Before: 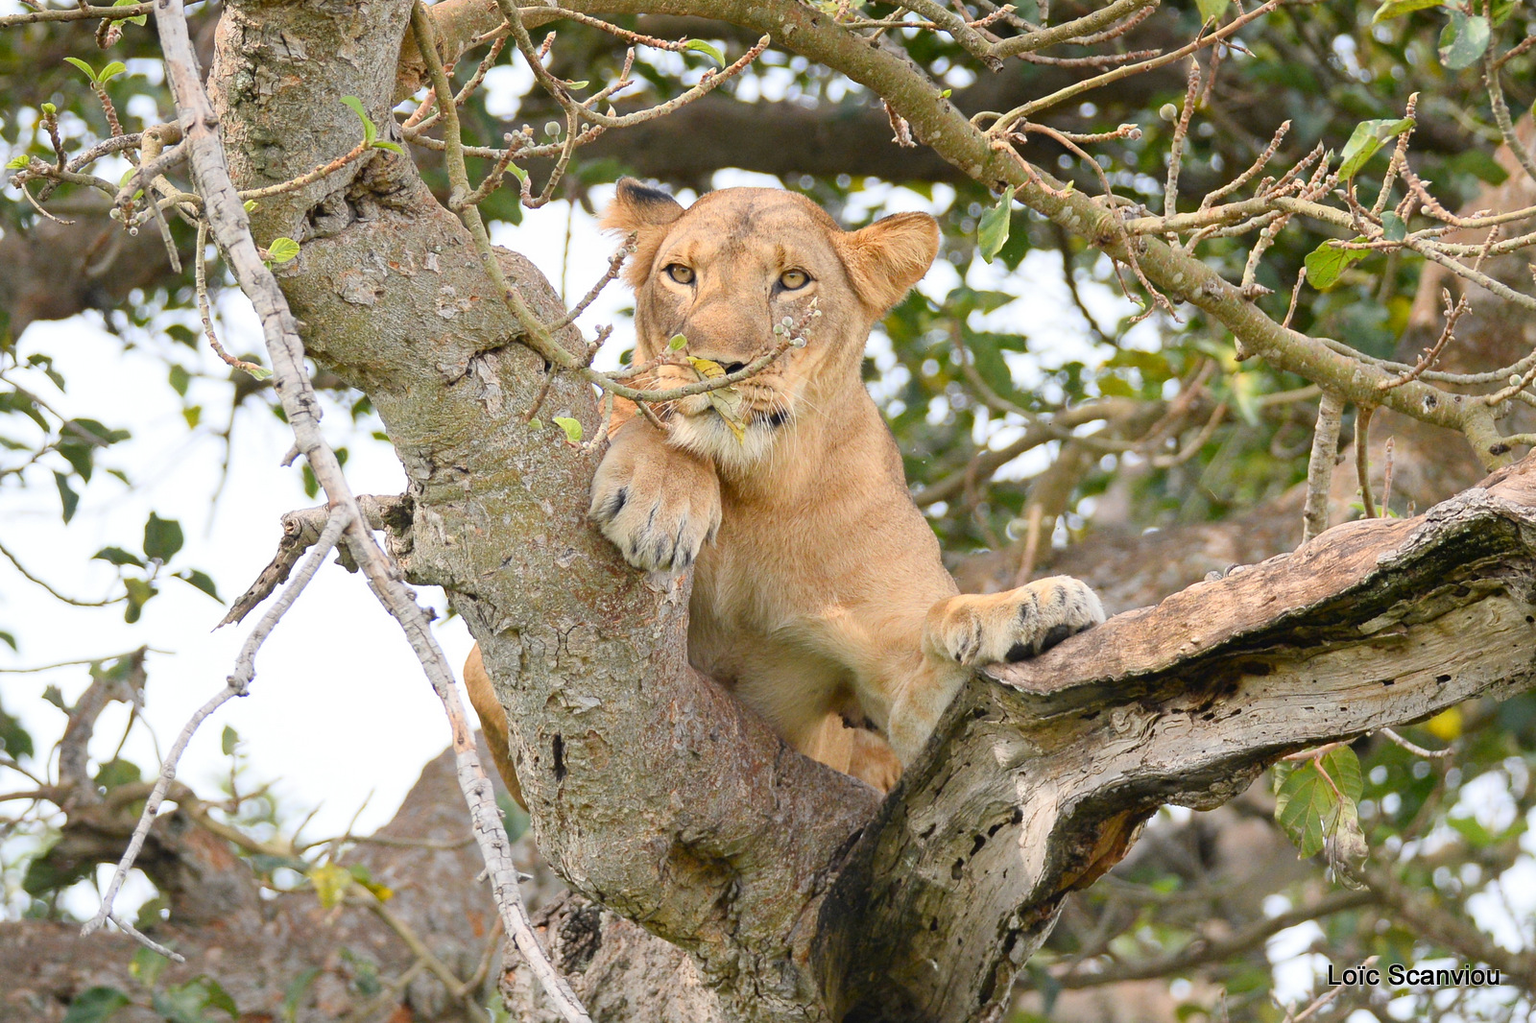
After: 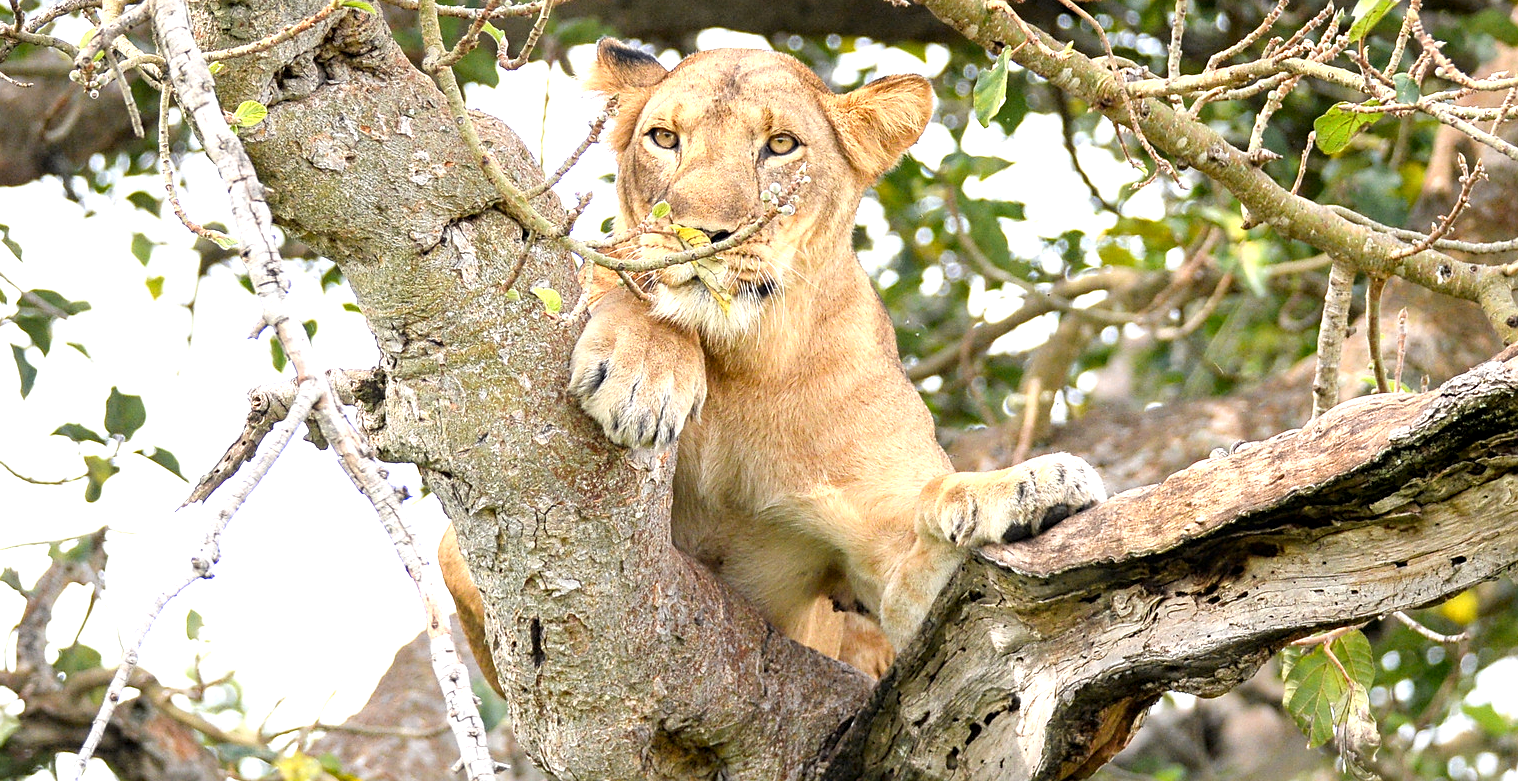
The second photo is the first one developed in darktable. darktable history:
sharpen: radius 1.892, amount 0.41, threshold 1.38
tone equalizer: -8 EV -0.743 EV, -7 EV -0.701 EV, -6 EV -0.6 EV, -5 EV -0.384 EV, -3 EV 0.381 EV, -2 EV 0.6 EV, -1 EV 0.677 EV, +0 EV 0.759 EV
crop and rotate: left 2.822%, top 13.883%, right 2.252%, bottom 12.777%
local contrast: shadows 96%, midtone range 0.494
